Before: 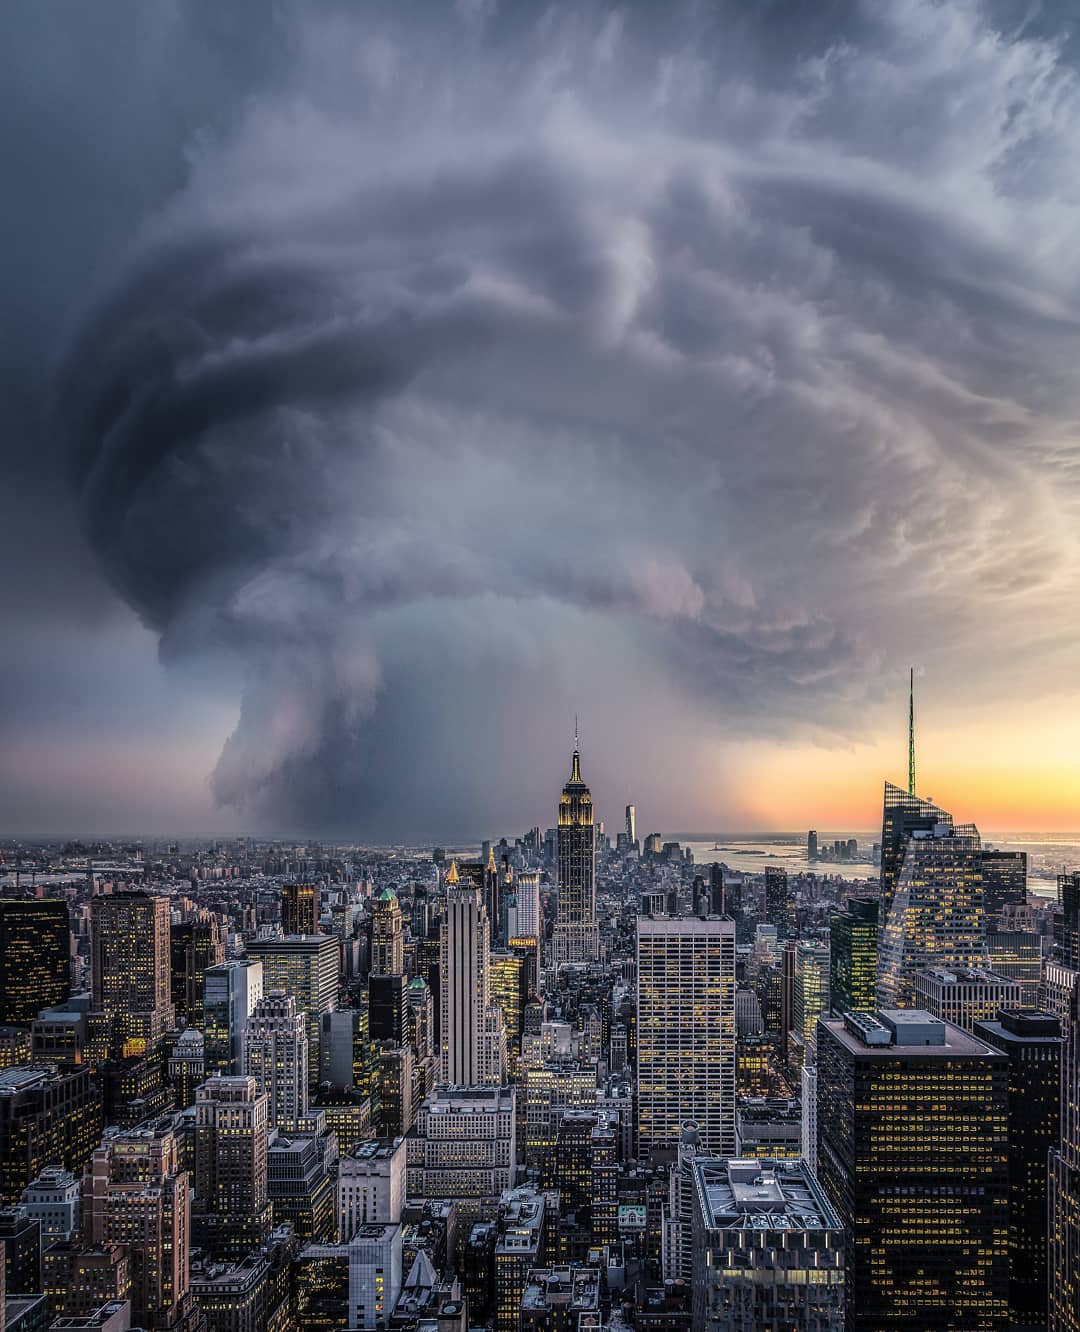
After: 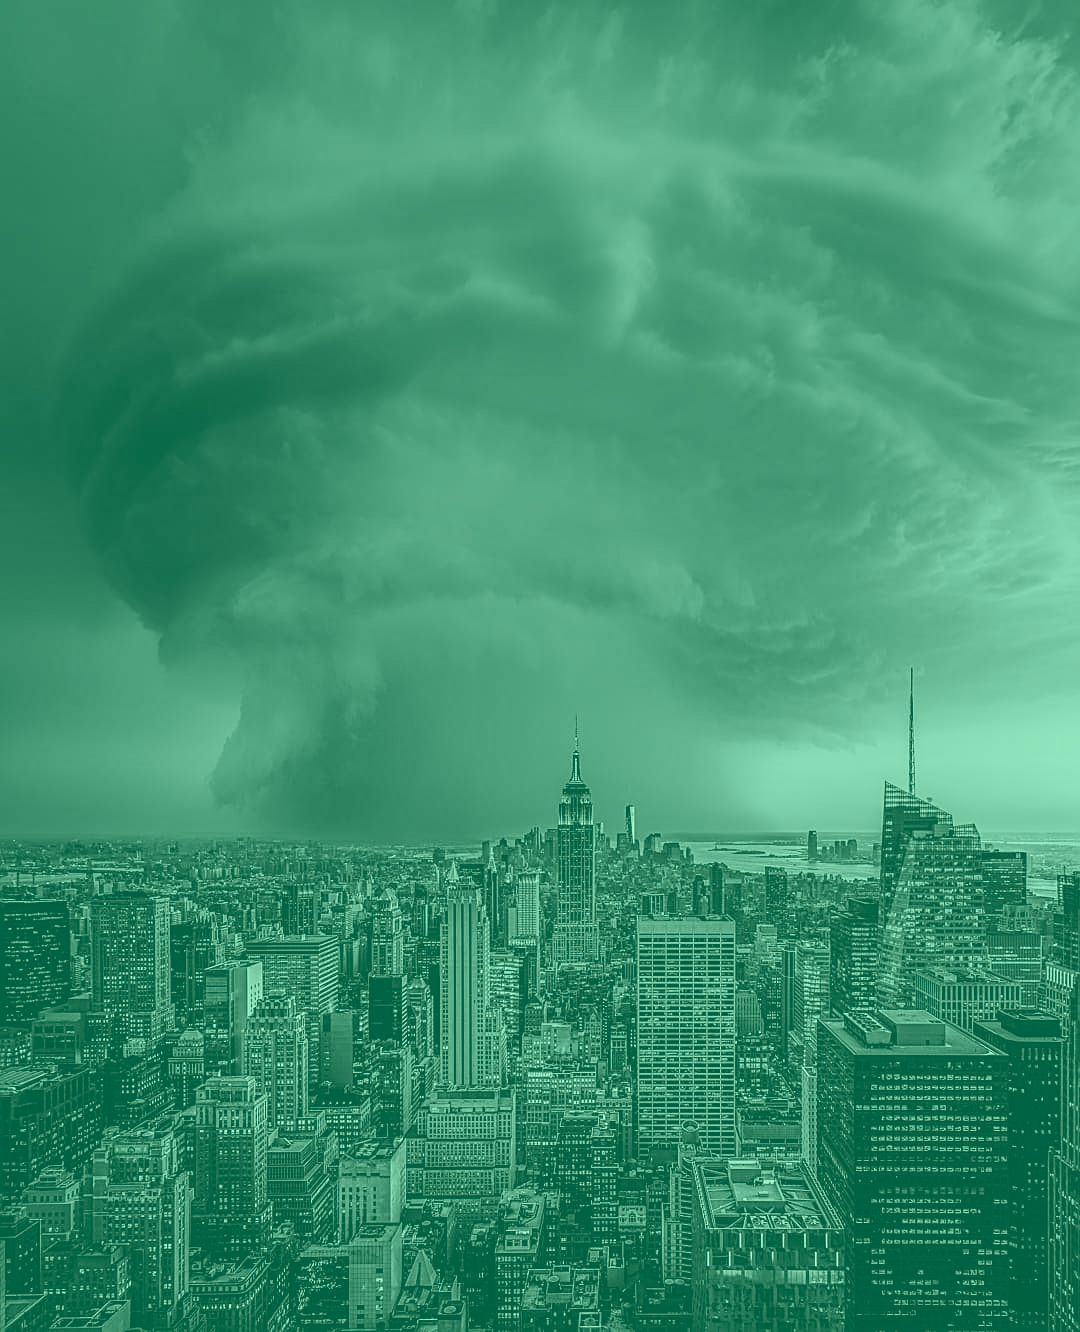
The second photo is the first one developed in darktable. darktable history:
white balance: red 1.08, blue 0.791
colorize: hue 147.6°, saturation 65%, lightness 21.64%
sharpen: amount 0.575
contrast brightness saturation: contrast 0.11, saturation -0.17
exposure: black level correction 0, compensate exposure bias true, compensate highlight preservation false
haze removal: compatibility mode true, adaptive false
